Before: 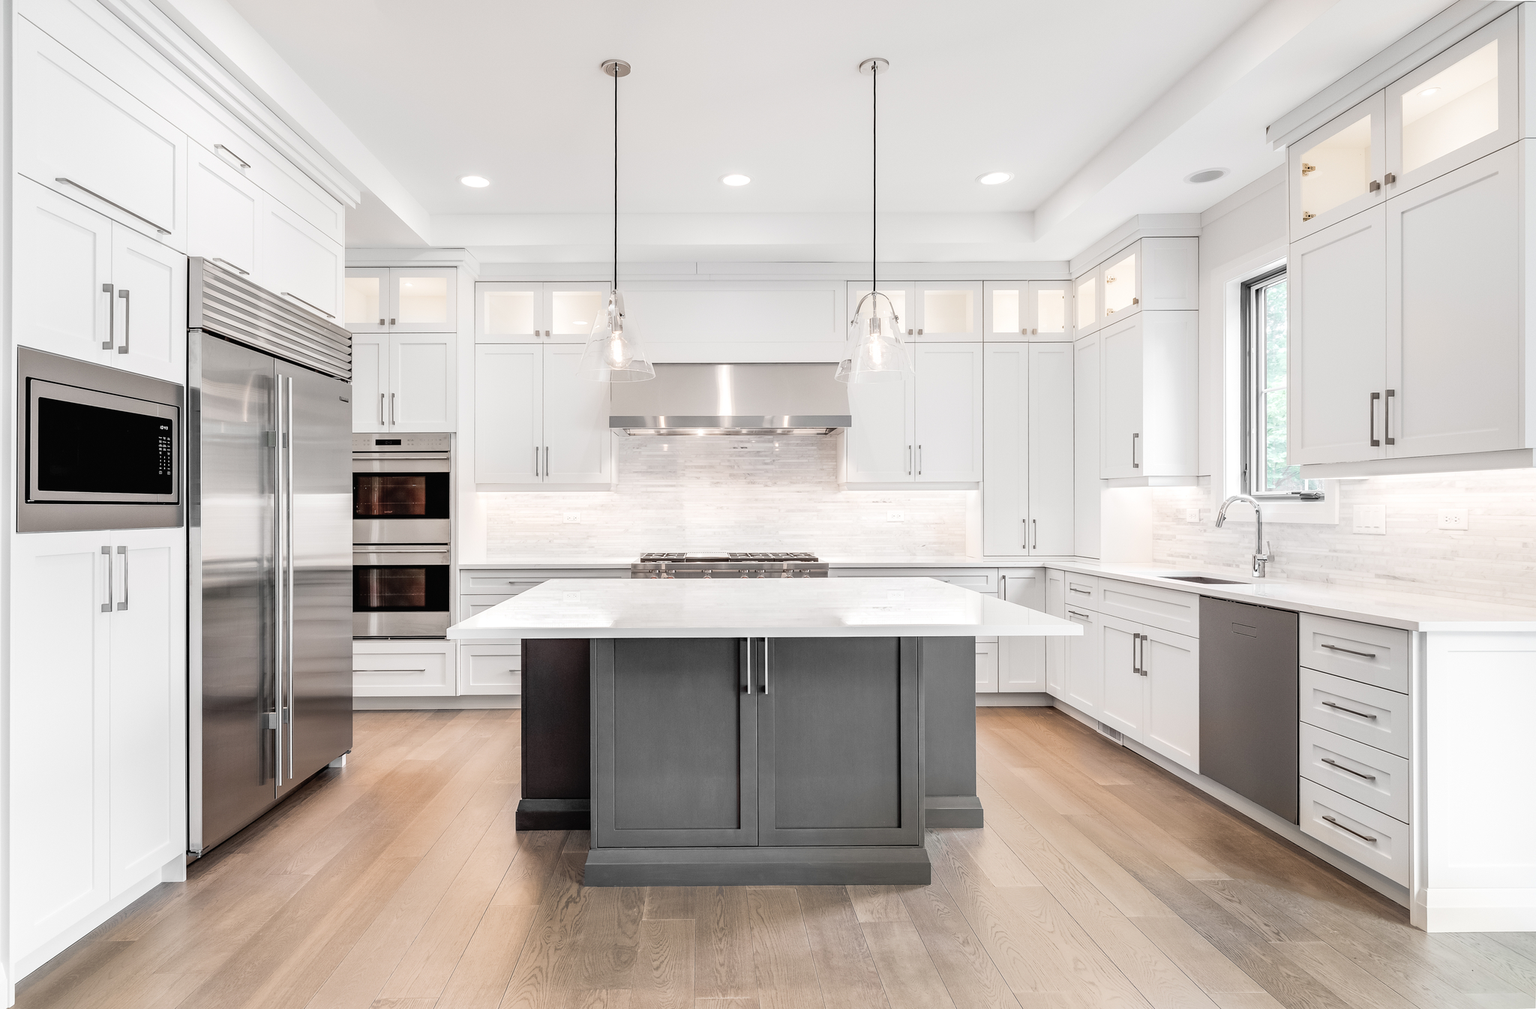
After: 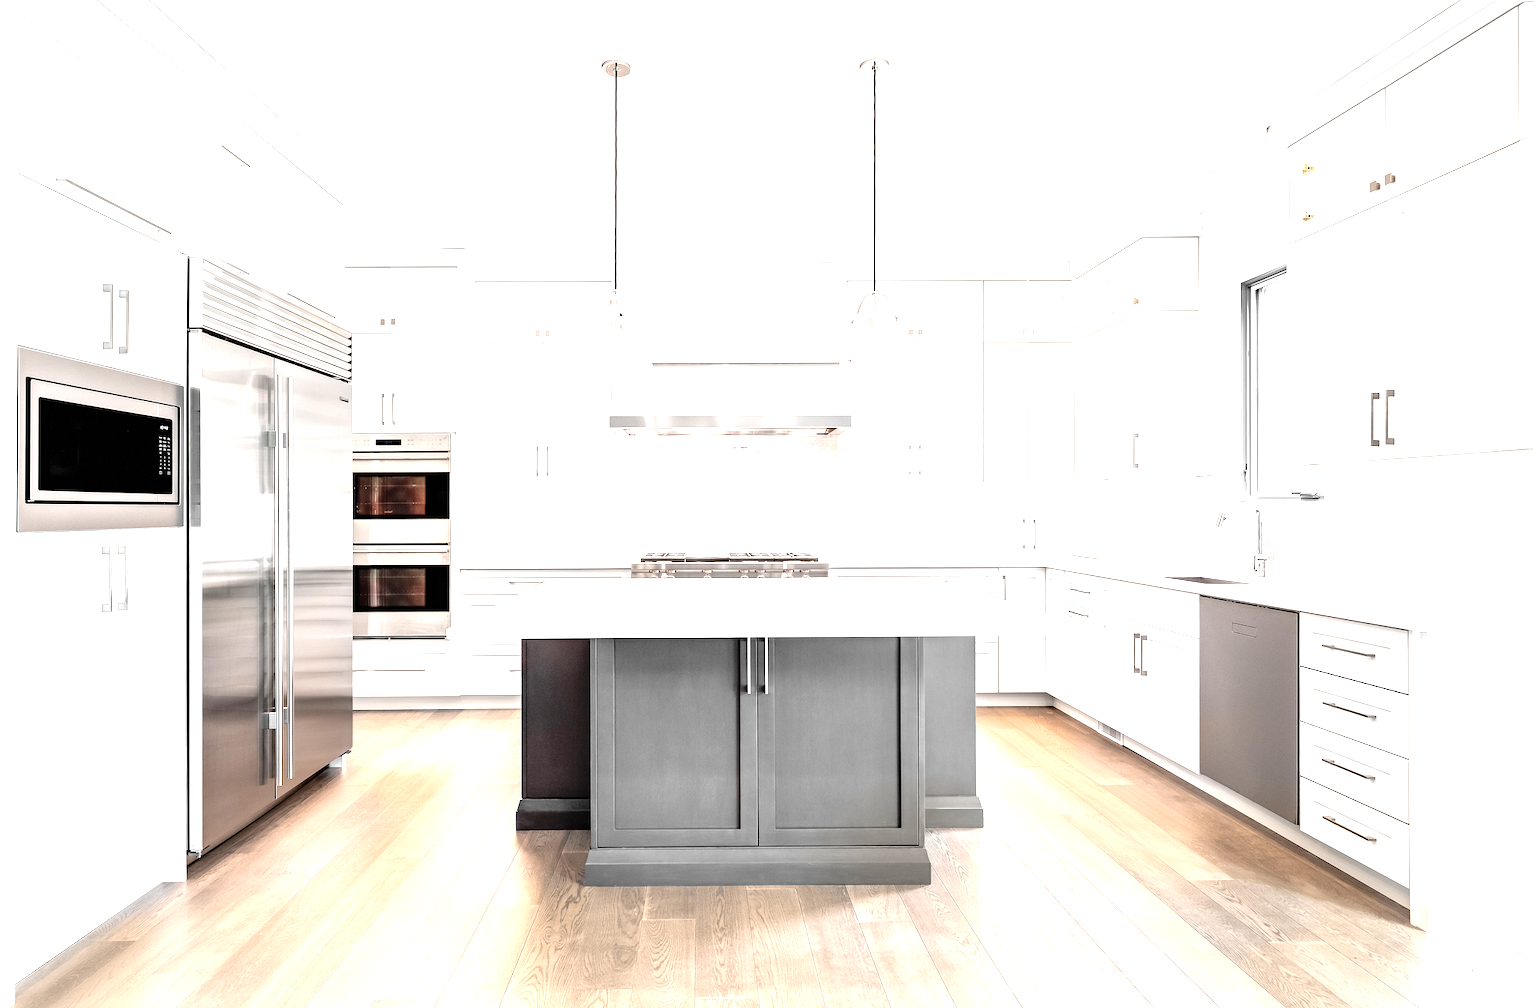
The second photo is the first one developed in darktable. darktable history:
exposure: black level correction 0.002, exposure 1.321 EV, compensate highlight preservation false
